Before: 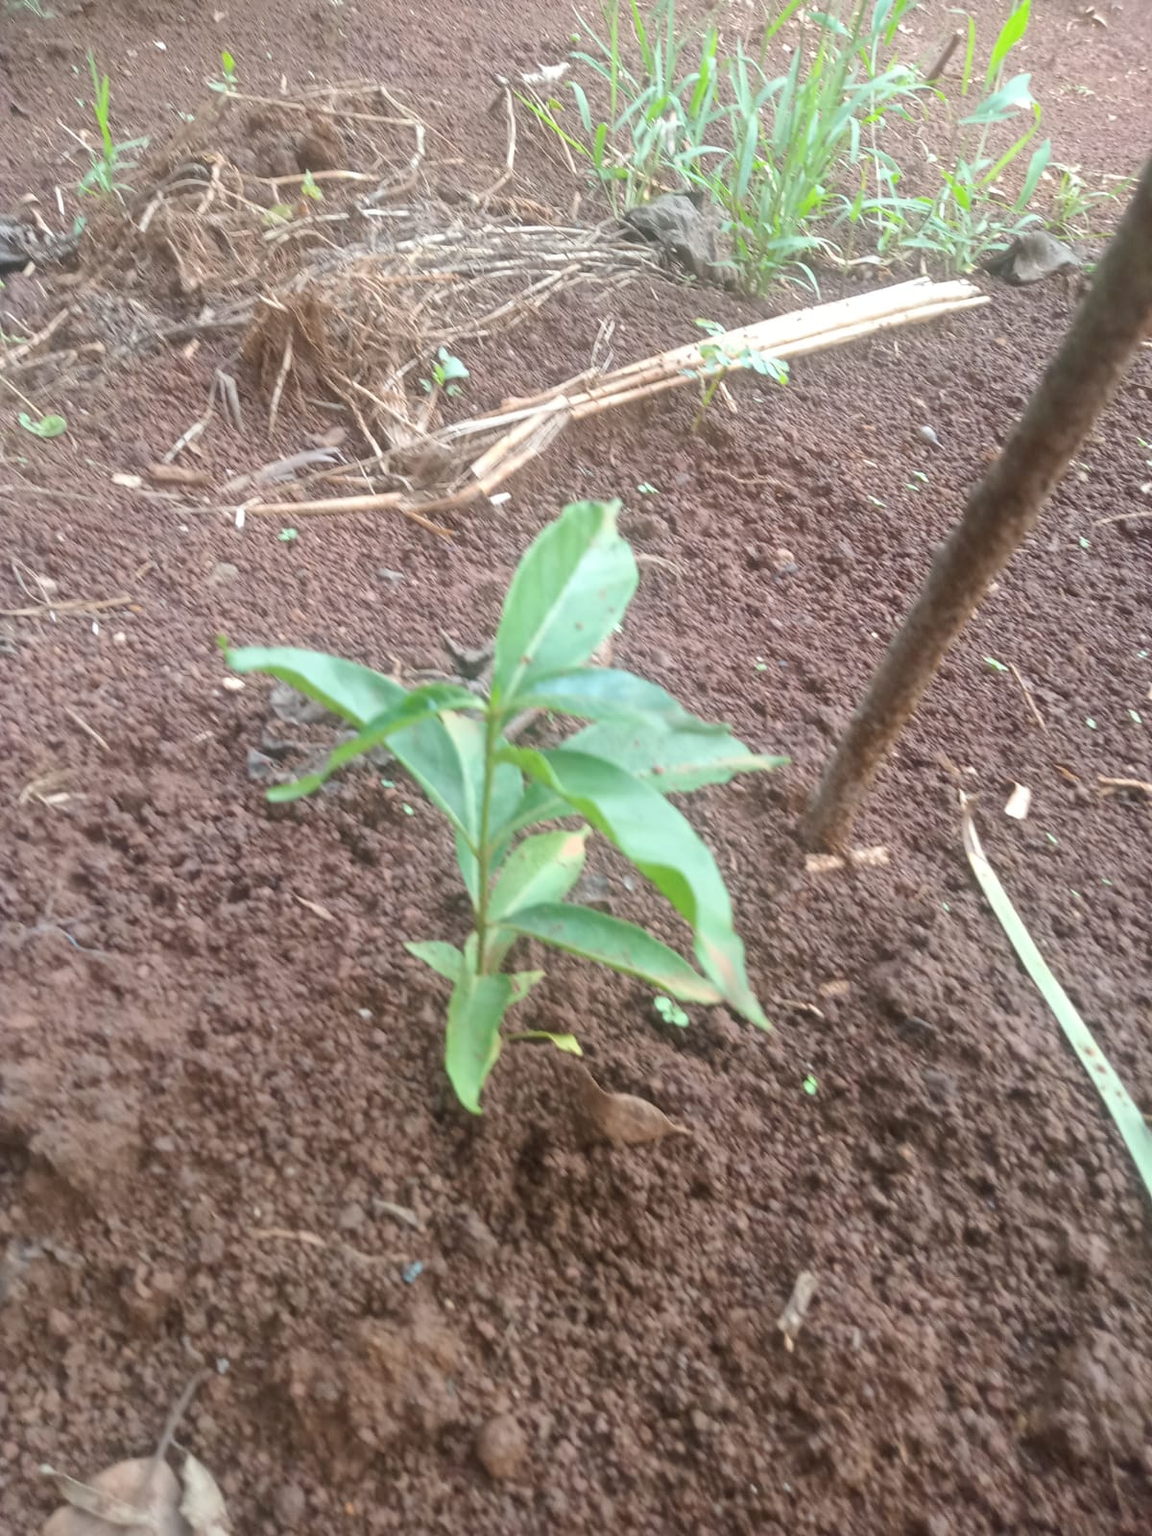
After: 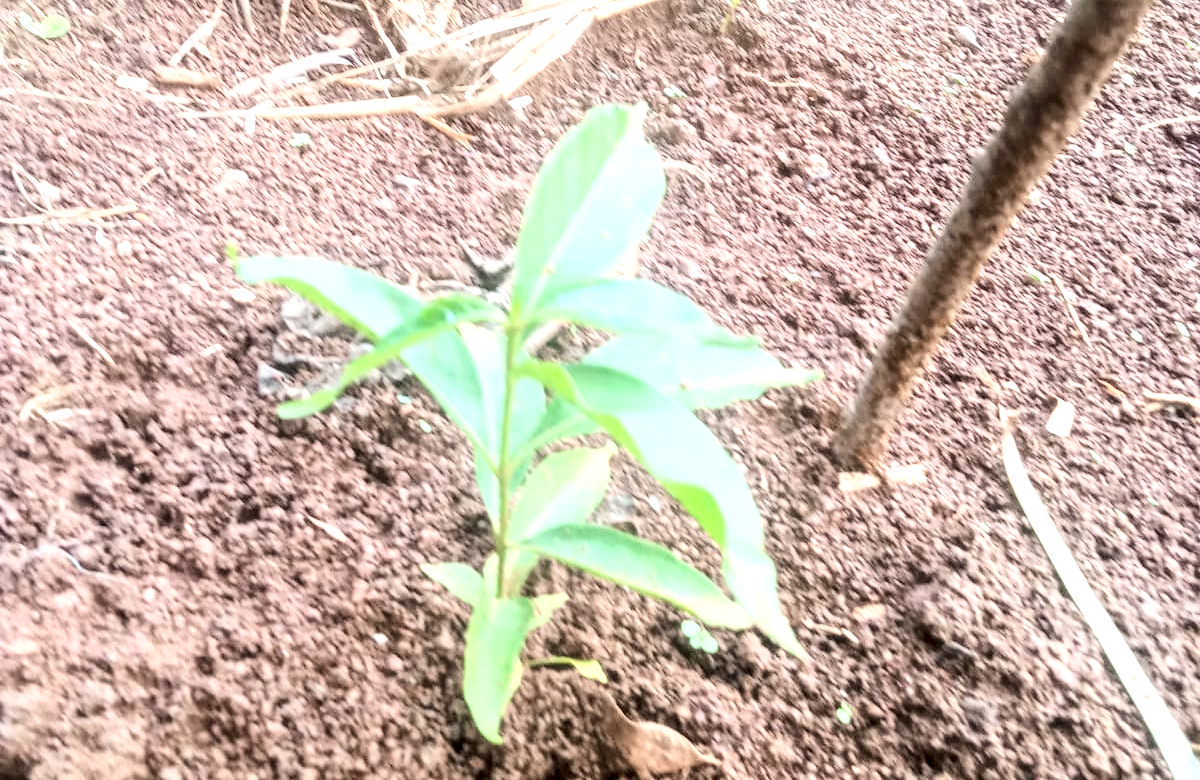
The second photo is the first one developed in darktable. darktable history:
crop and rotate: top 26.161%, bottom 25.073%
base curve: curves: ch0 [(0, 0.003) (0.001, 0.002) (0.006, 0.004) (0.02, 0.022) (0.048, 0.086) (0.094, 0.234) (0.162, 0.431) (0.258, 0.629) (0.385, 0.8) (0.548, 0.918) (0.751, 0.988) (1, 1)]
local contrast: highlights 65%, shadows 54%, detail 169%, midtone range 0.51
